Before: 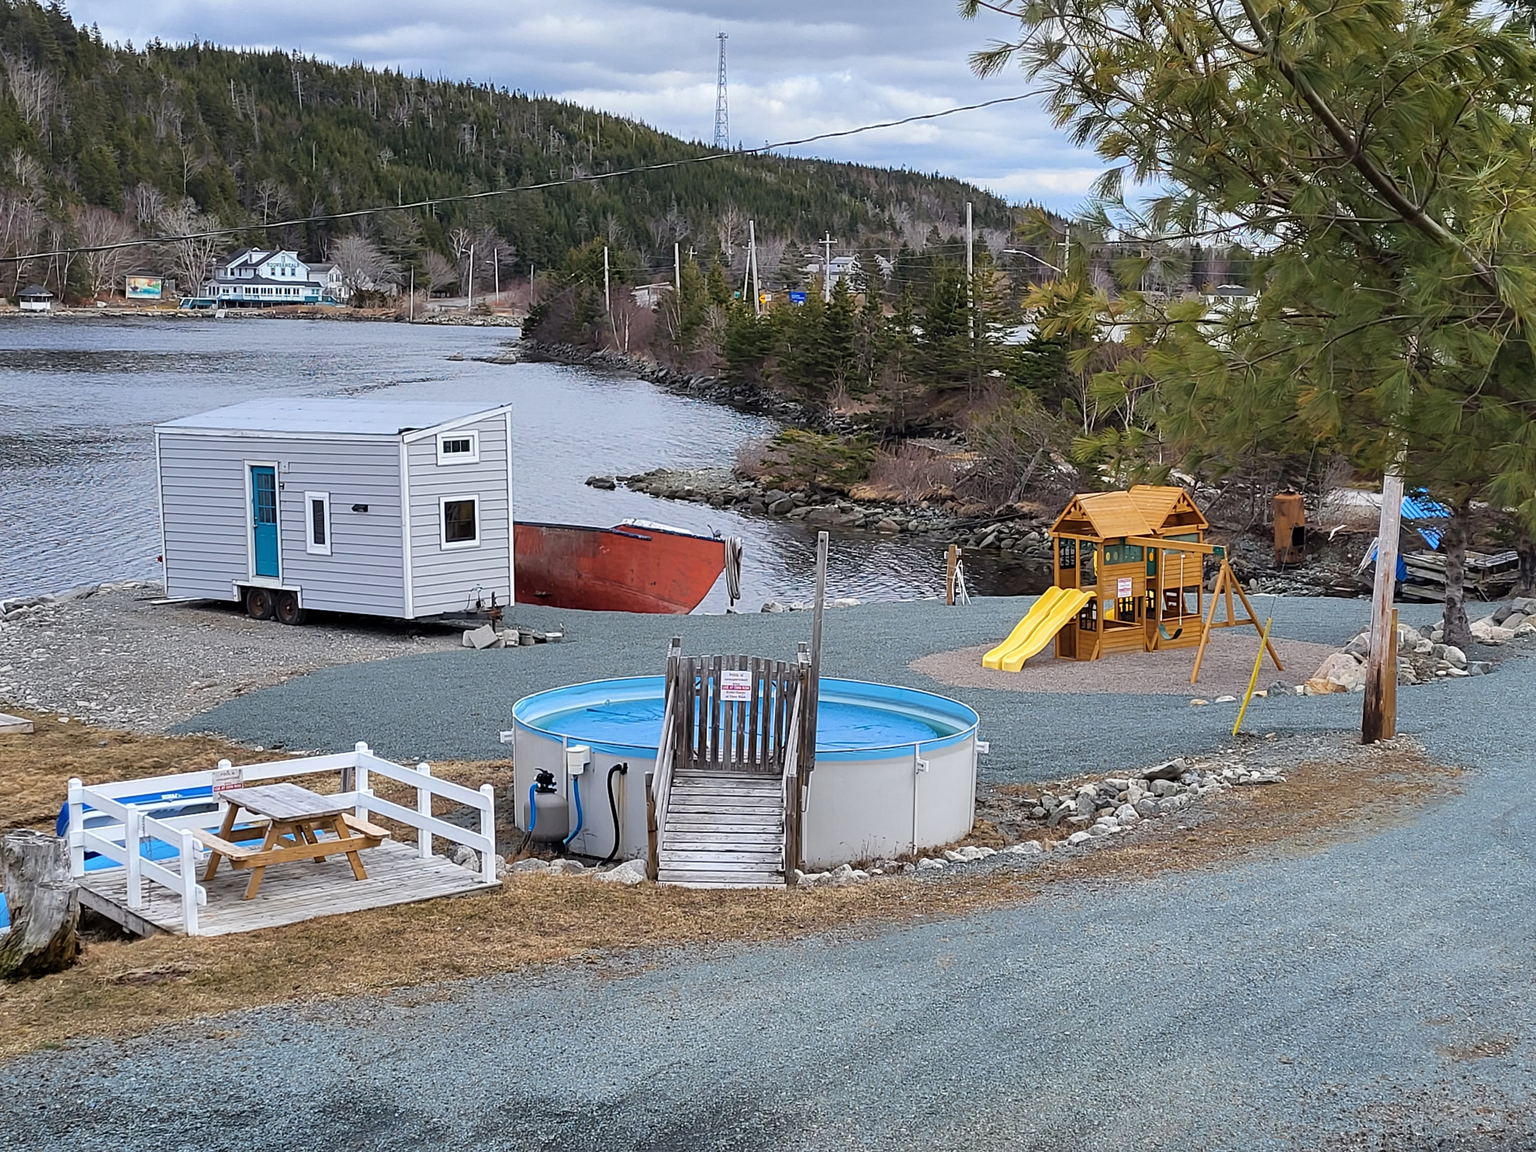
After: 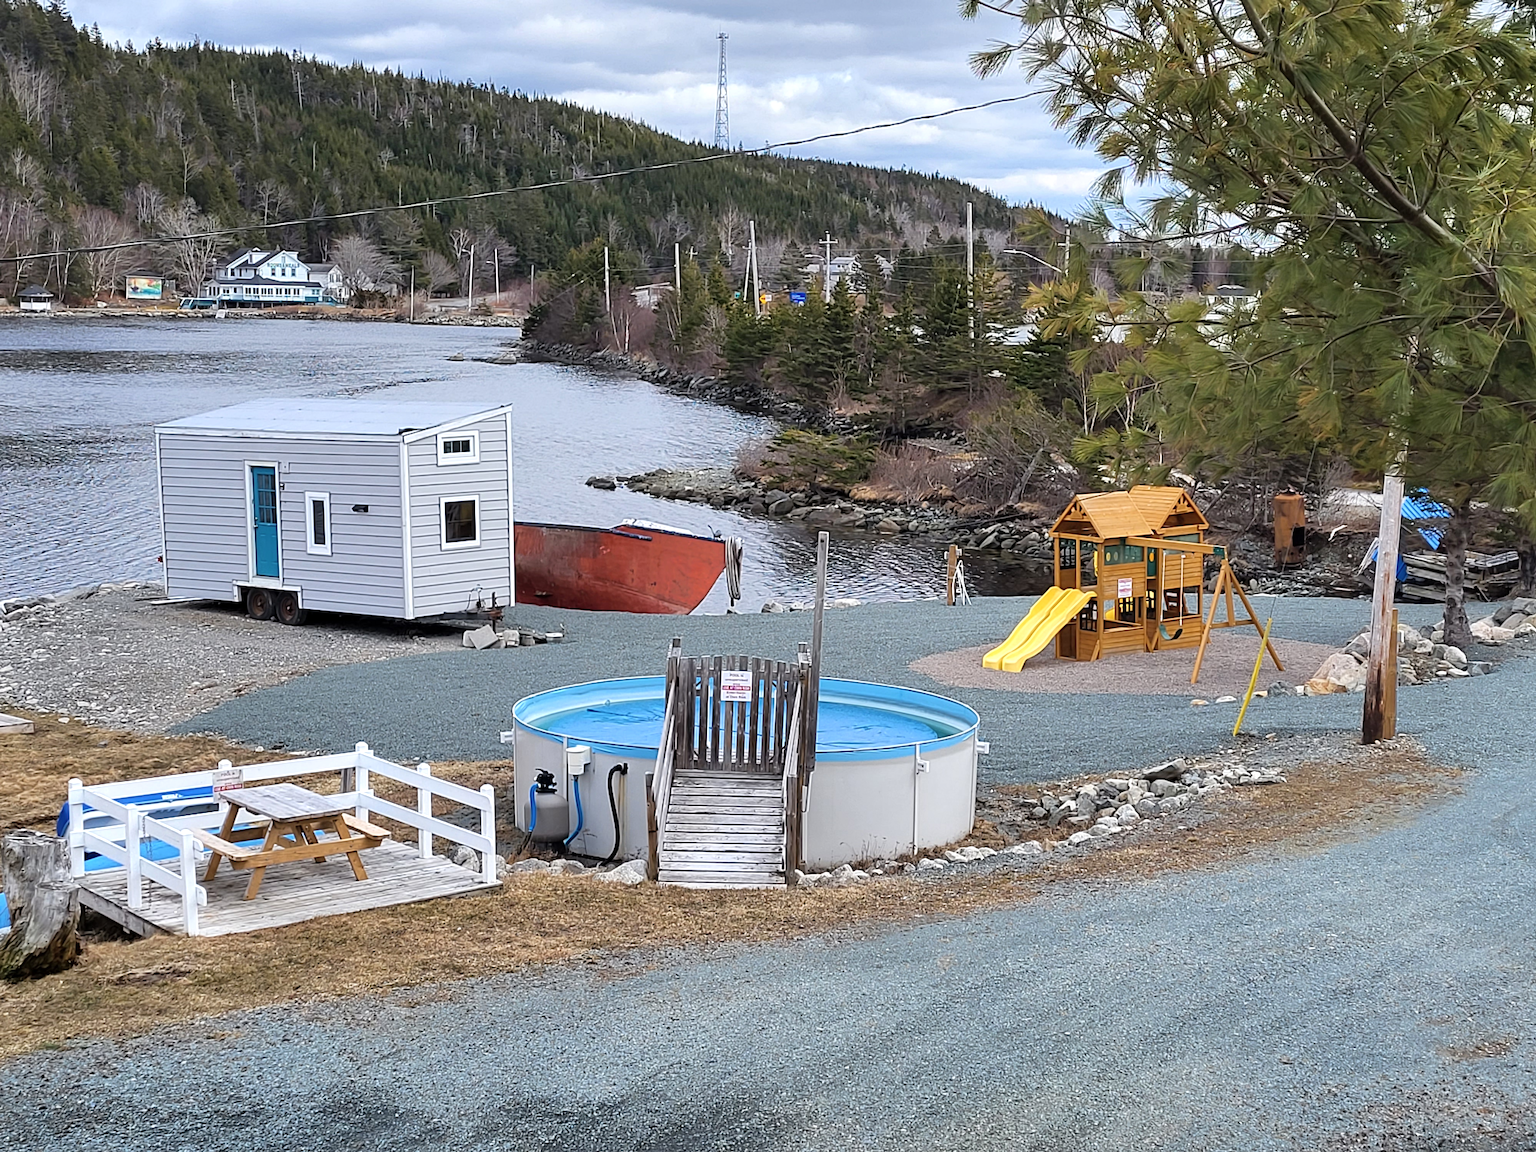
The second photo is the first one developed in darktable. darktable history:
shadows and highlights: radius 45.19, white point adjustment 6.73, compress 79.61%, soften with gaussian
